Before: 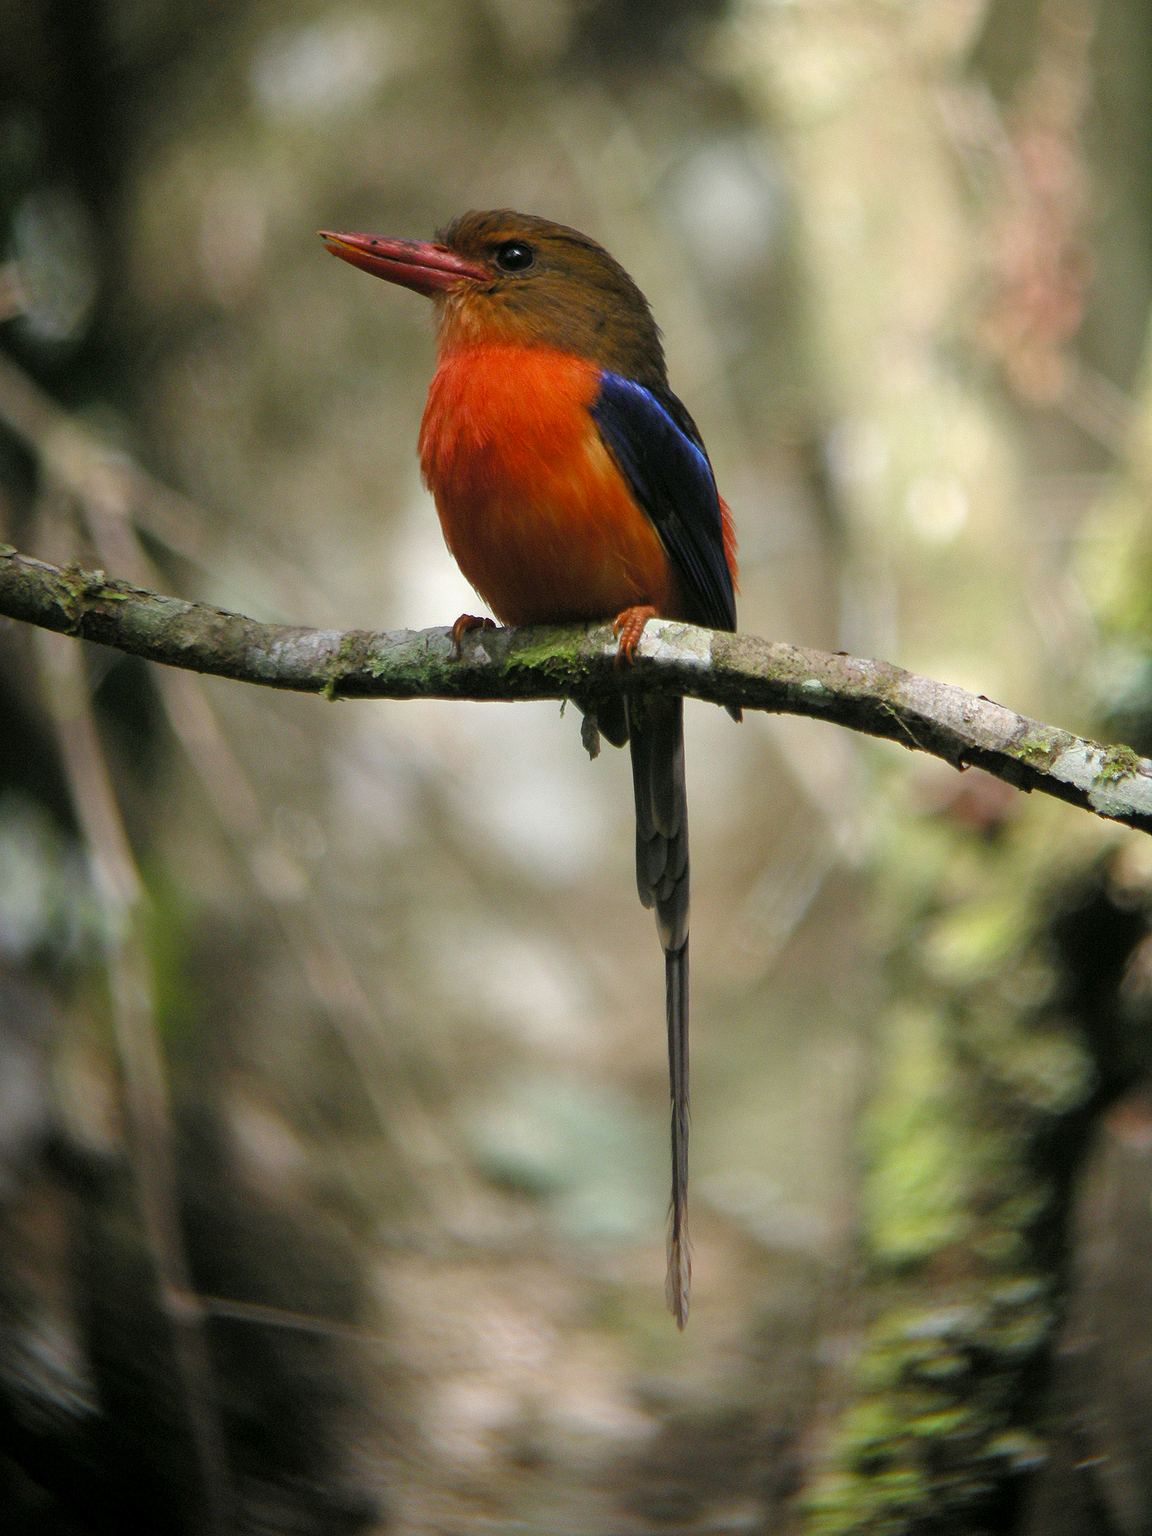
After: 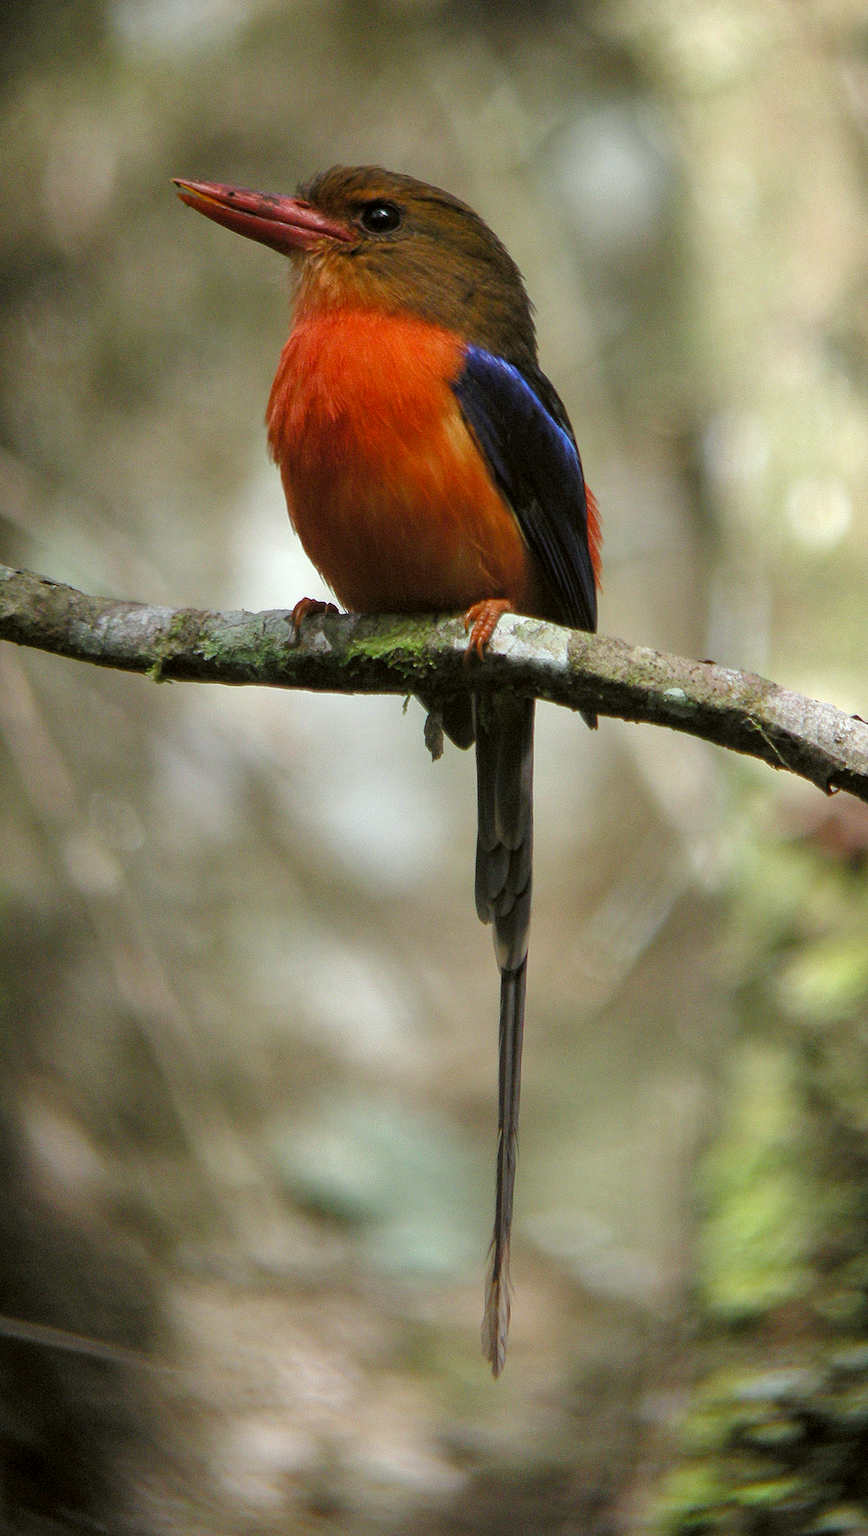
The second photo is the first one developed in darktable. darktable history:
crop and rotate: angle -3.15°, left 13.945%, top 0.028%, right 10.776%, bottom 0.085%
shadows and highlights: shadows 20.93, highlights -36.91, soften with gaussian
color correction: highlights a* -2.93, highlights b* -2.04, shadows a* 1.99, shadows b* 2.94
local contrast: highlights 100%, shadows 97%, detail 119%, midtone range 0.2
